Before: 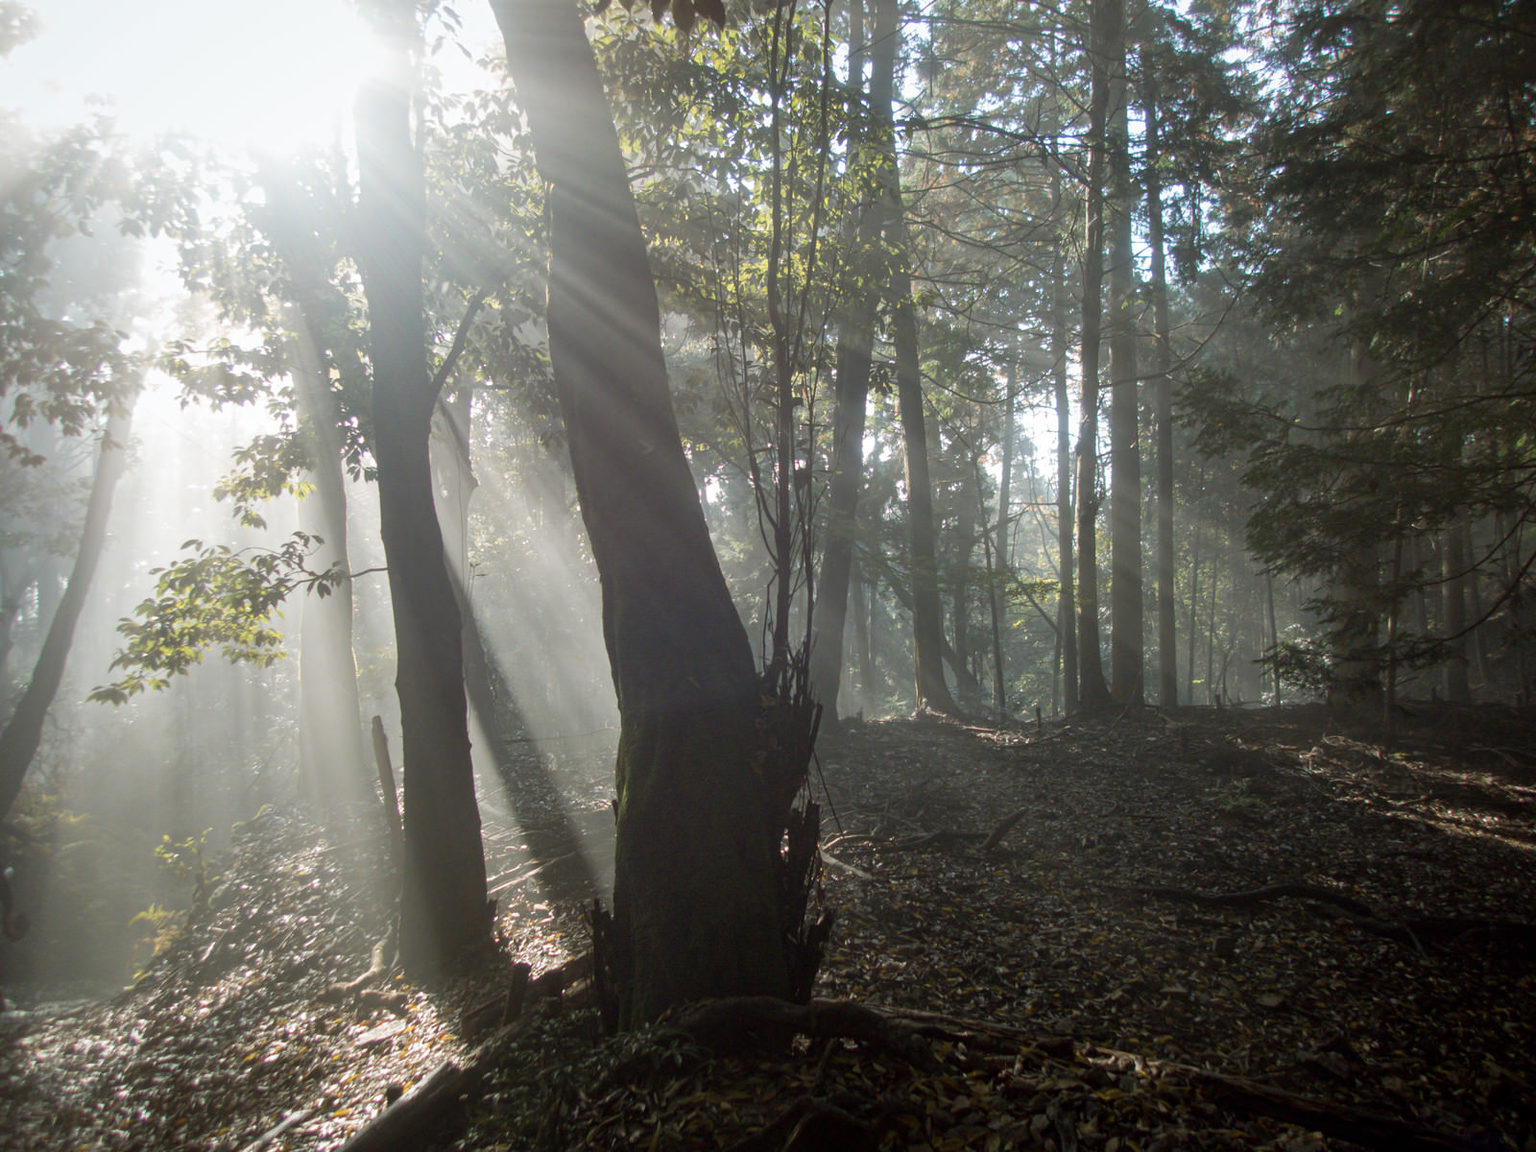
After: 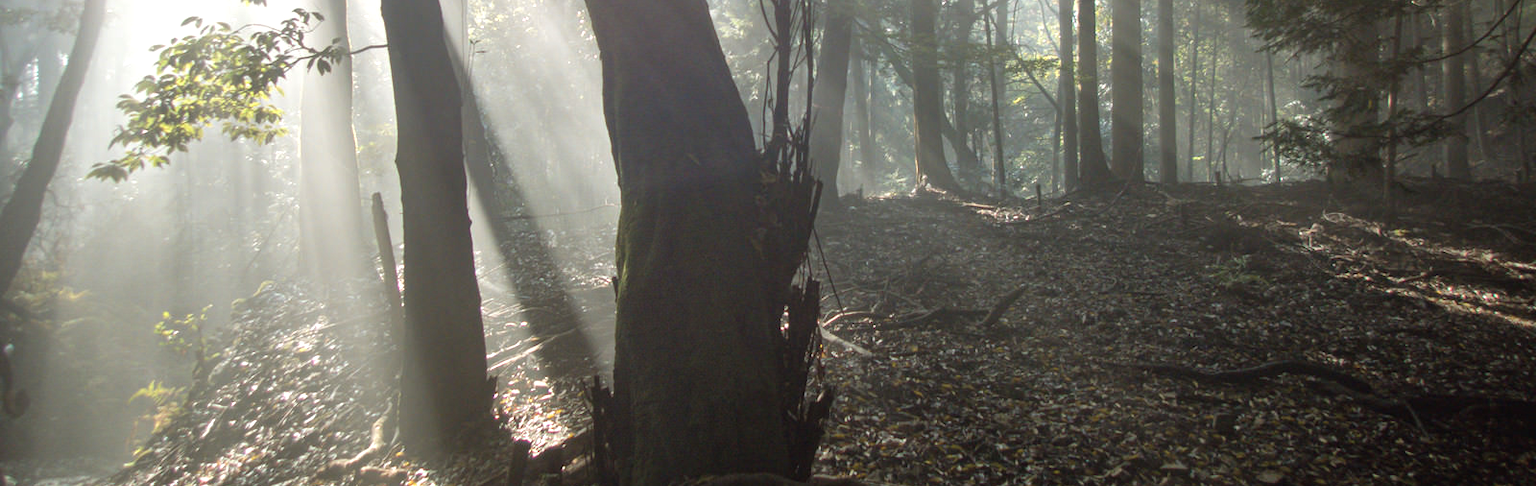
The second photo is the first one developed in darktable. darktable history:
crop: top 45.489%, bottom 12.125%
exposure: black level correction -0.002, exposure 0.547 EV, compensate highlight preservation false
shadows and highlights: radius 126.67, shadows 30.5, highlights -30.92, low approximation 0.01, soften with gaussian
